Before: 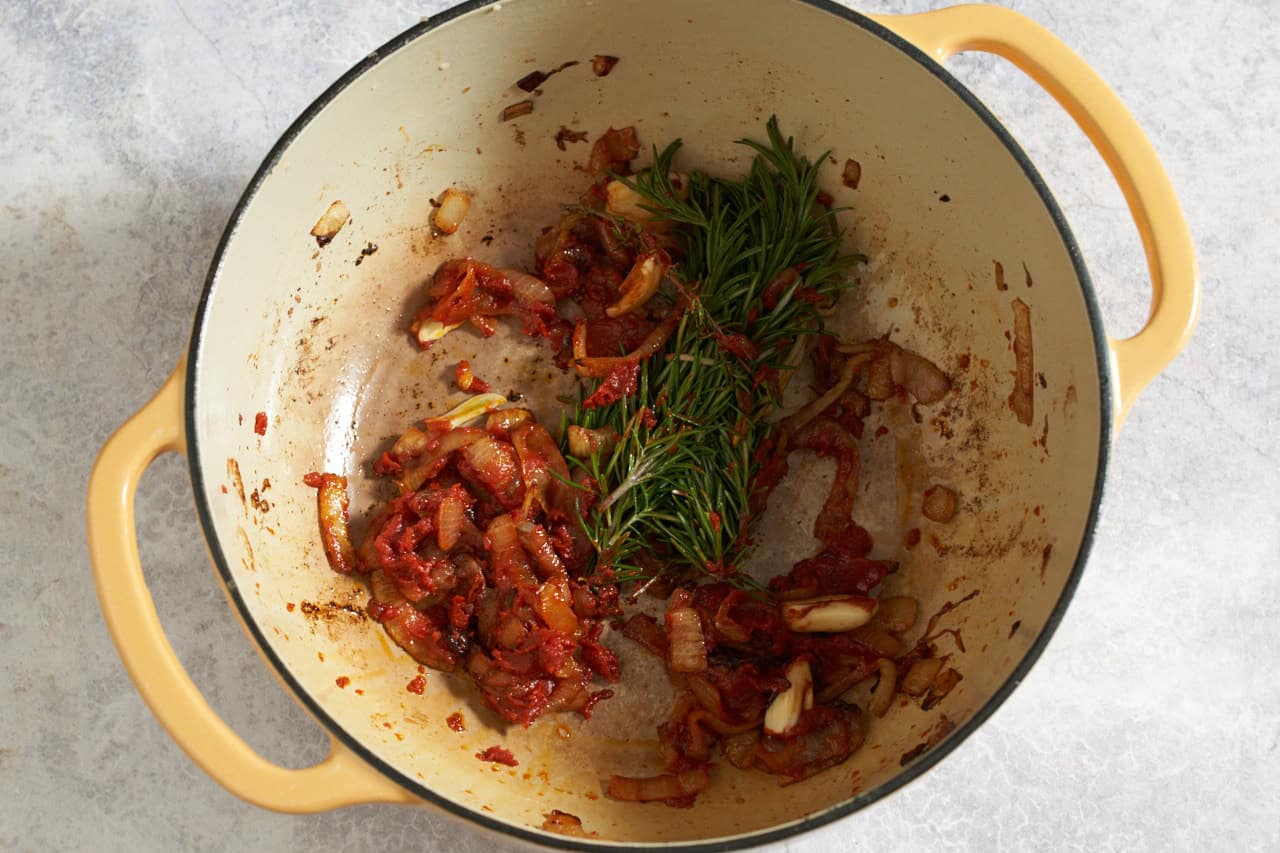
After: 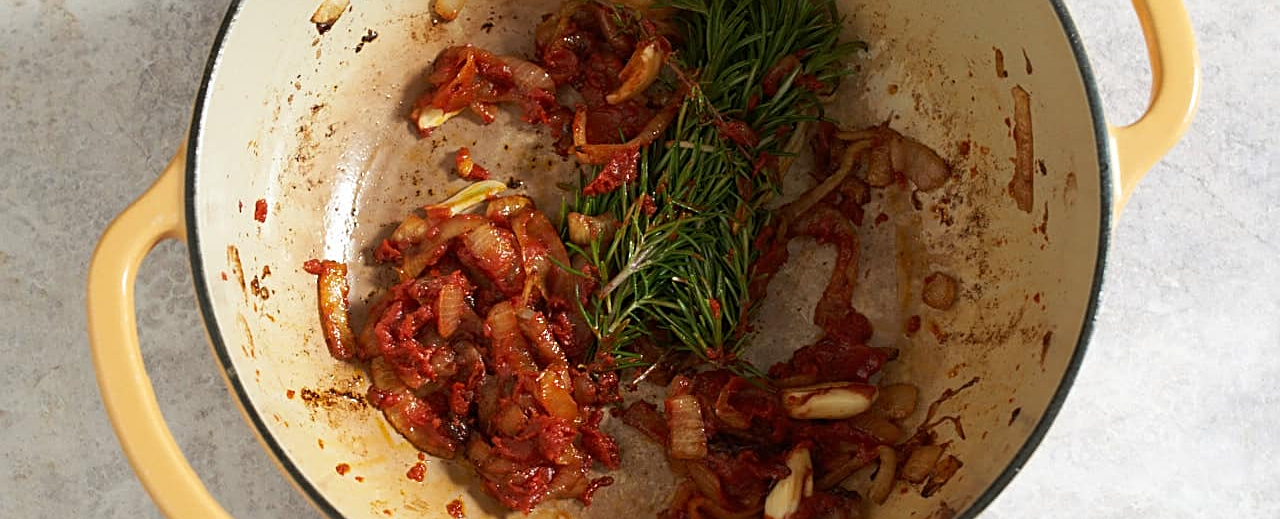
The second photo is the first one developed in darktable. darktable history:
crop and rotate: top 25.149%, bottom 13.929%
sharpen: on, module defaults
